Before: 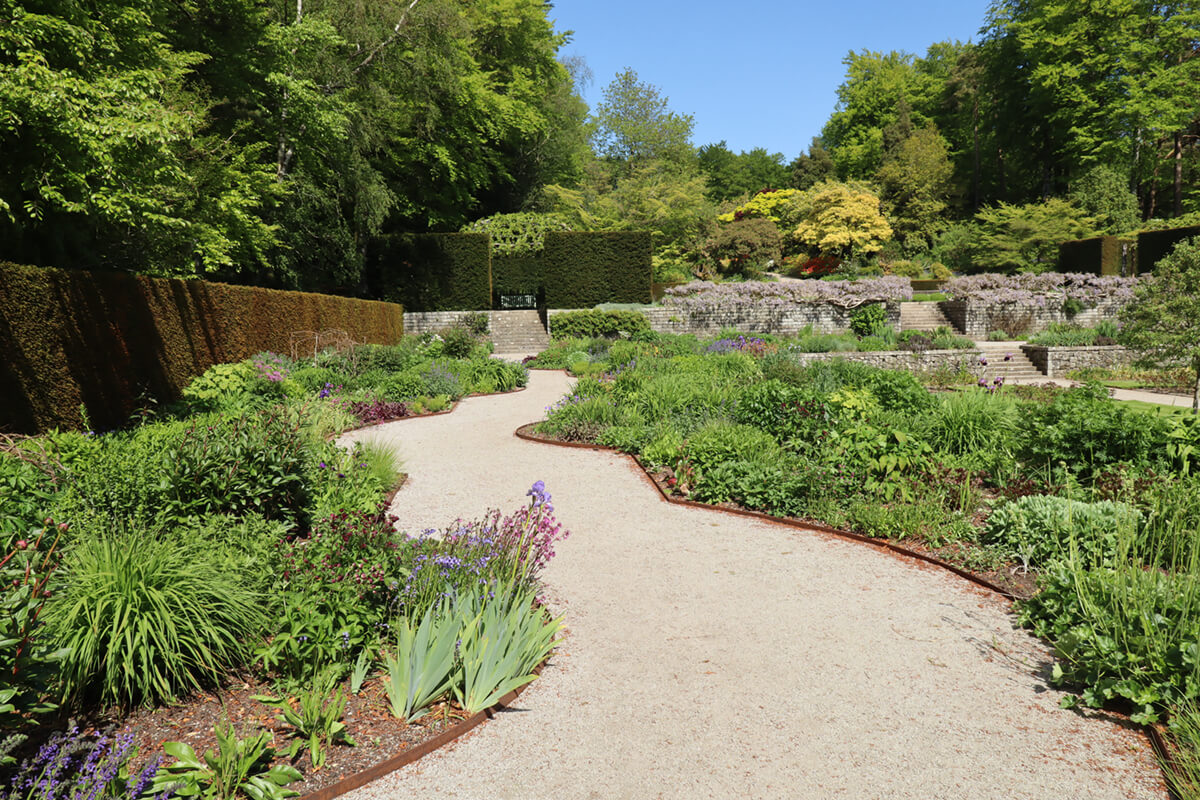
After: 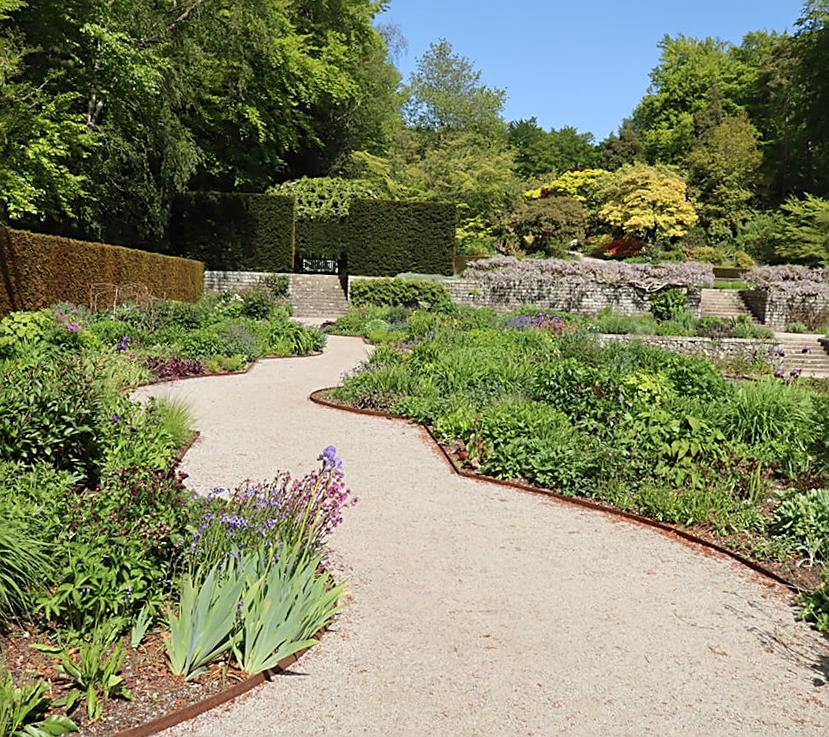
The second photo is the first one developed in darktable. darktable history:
sharpen: on, module defaults
crop and rotate: angle -3.27°, left 14.277%, top 0.028%, right 10.766%, bottom 0.028%
